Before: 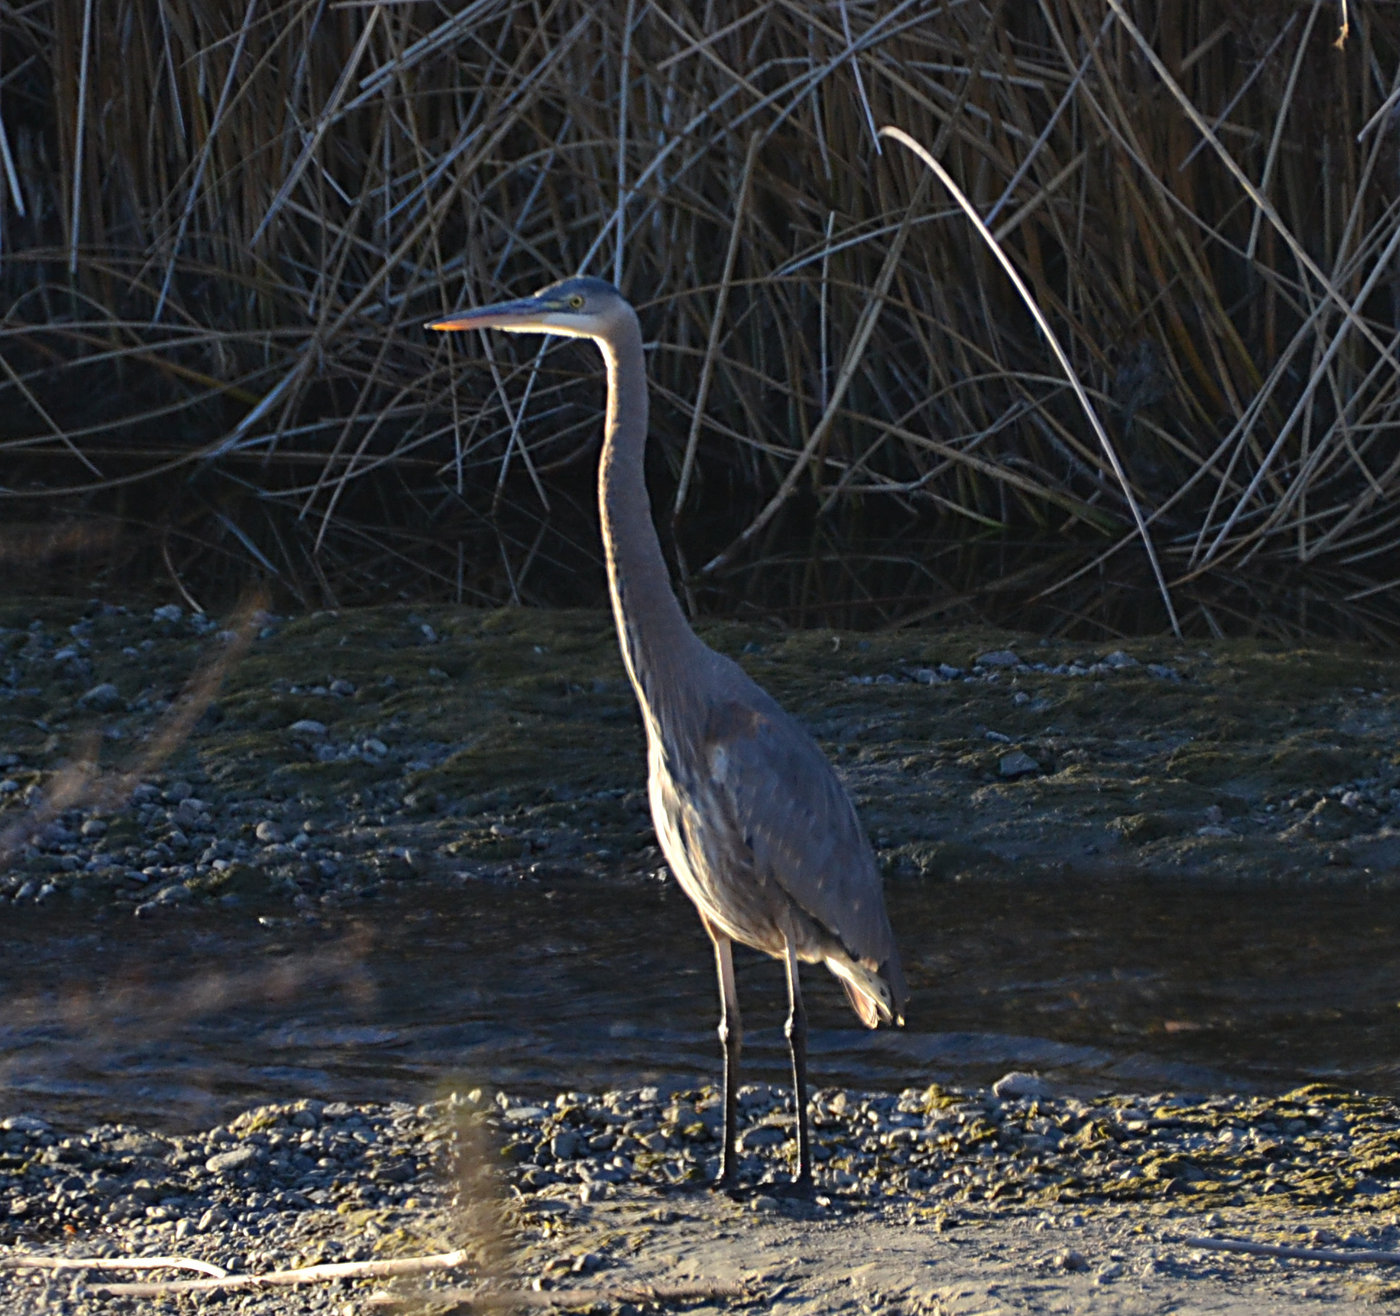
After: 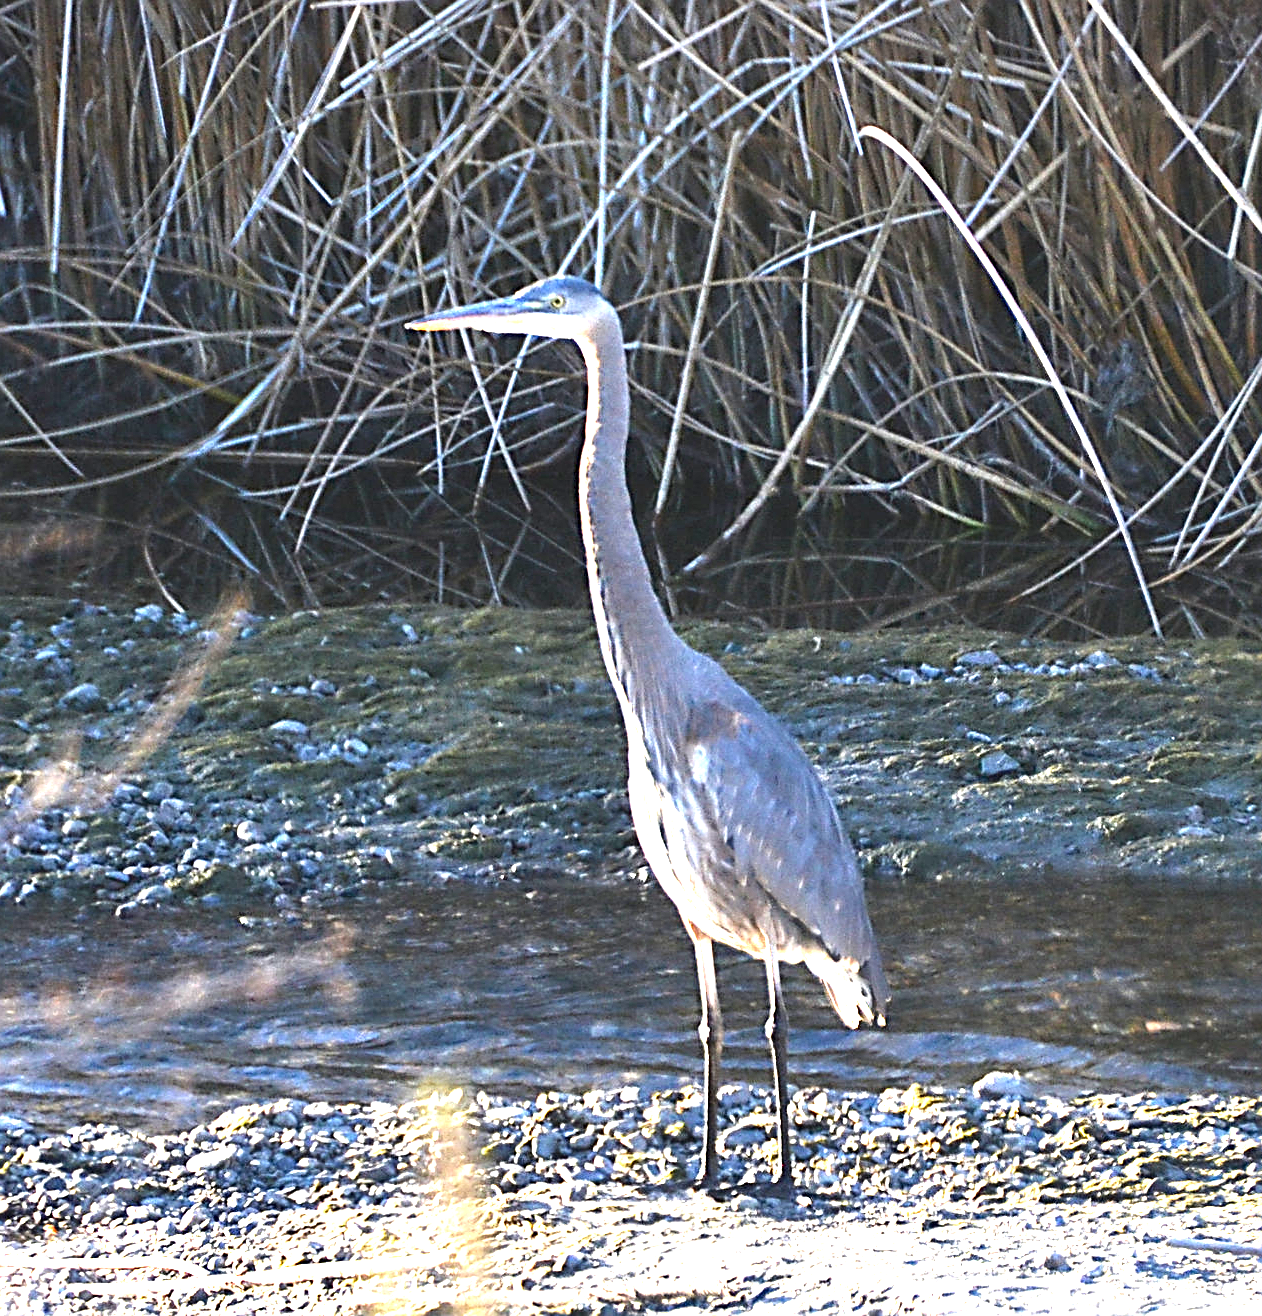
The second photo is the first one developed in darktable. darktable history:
exposure: black level correction 0, exposure 2.094 EV, compensate exposure bias true, compensate highlight preservation false
crop and rotate: left 1.388%, right 8.428%
sharpen: on, module defaults
tone equalizer: -8 EV -0.436 EV, -7 EV -0.375 EV, -6 EV -0.356 EV, -5 EV -0.227 EV, -3 EV 0.228 EV, -2 EV 0.33 EV, -1 EV 0.388 EV, +0 EV 0.419 EV, edges refinement/feathering 500, mask exposure compensation -1.57 EV, preserve details no
